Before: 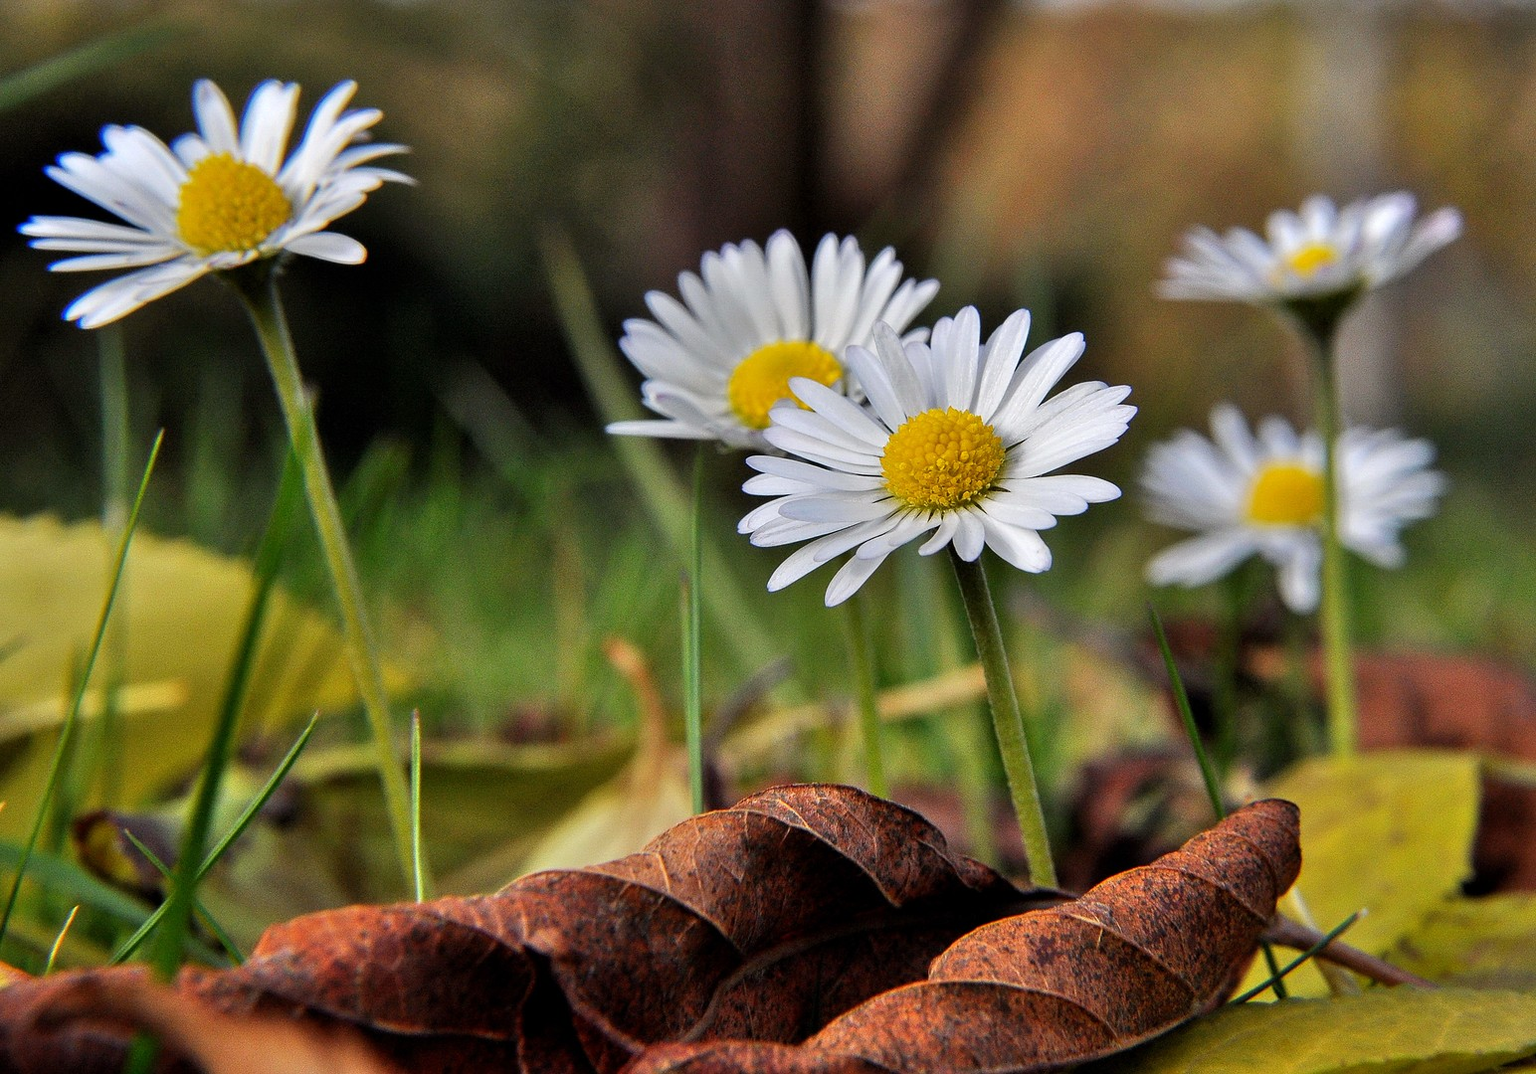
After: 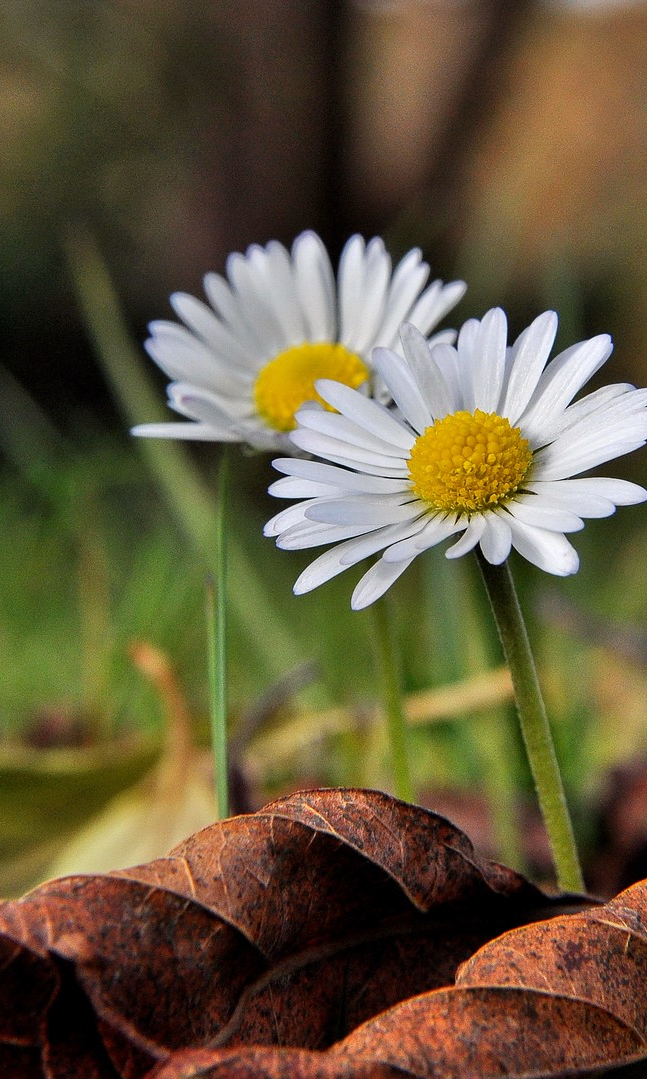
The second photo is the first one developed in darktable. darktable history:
crop: left 31.009%, right 27.036%
